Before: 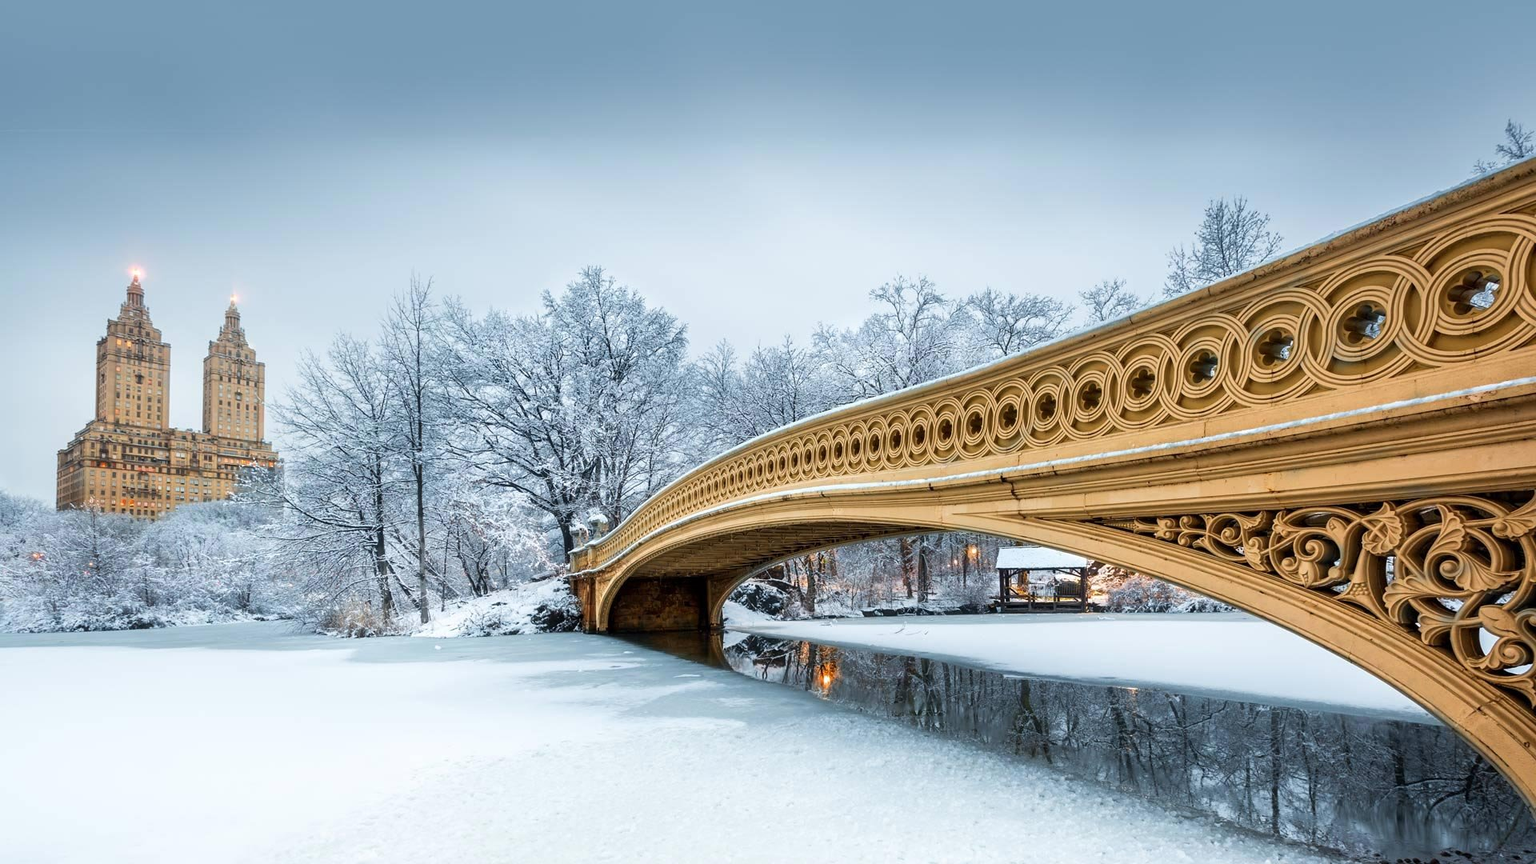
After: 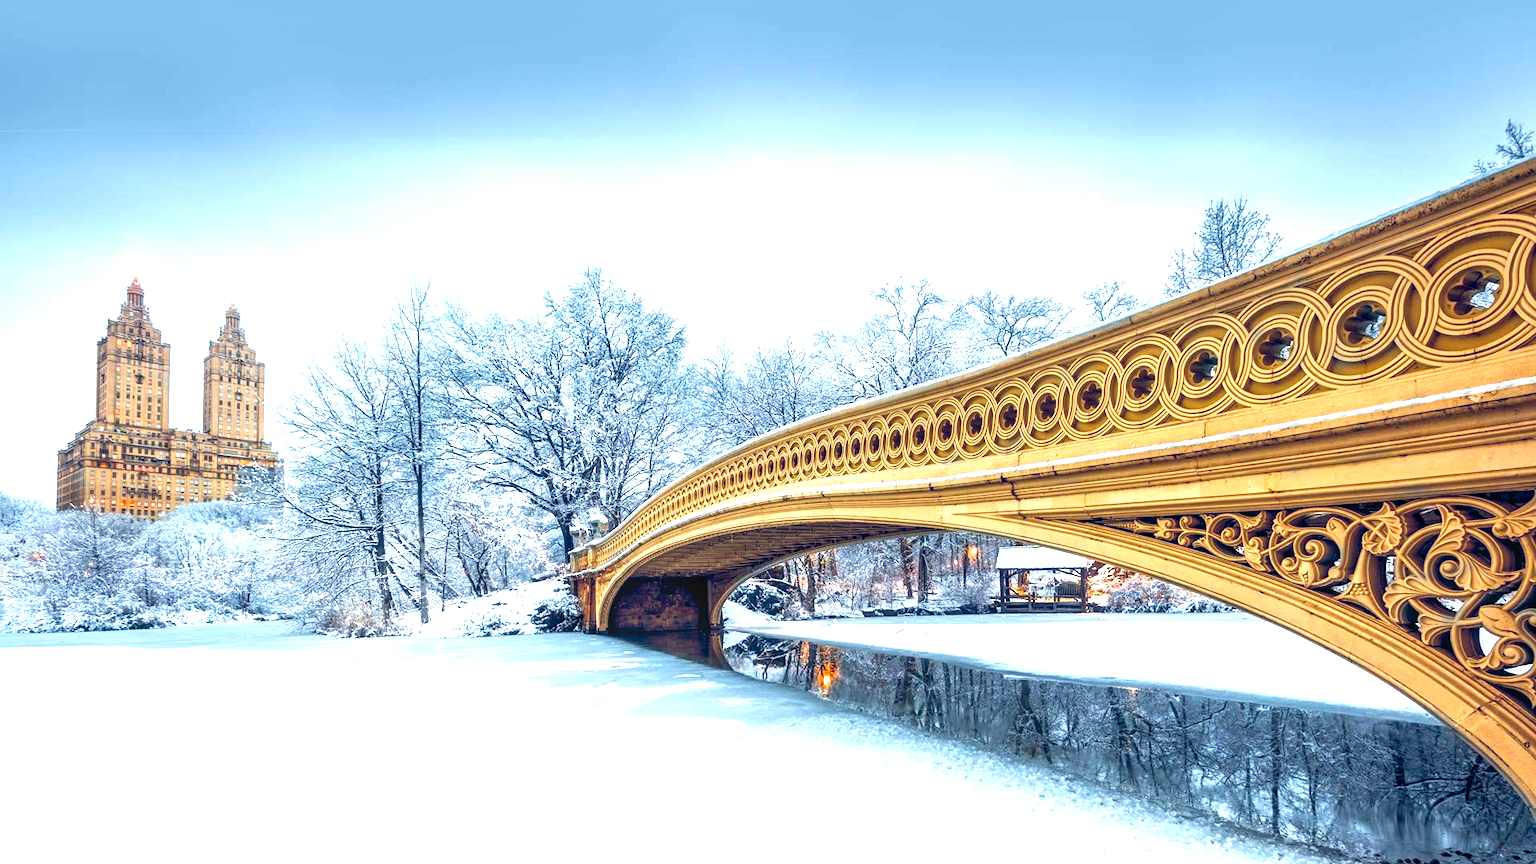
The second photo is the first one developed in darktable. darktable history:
local contrast: on, module defaults
color balance rgb: global offset › chroma 0.25%, global offset › hue 257.17°, perceptual saturation grading › global saturation 25.533%, perceptual brilliance grading › global brilliance 25.445%, global vibrance 9.9%
